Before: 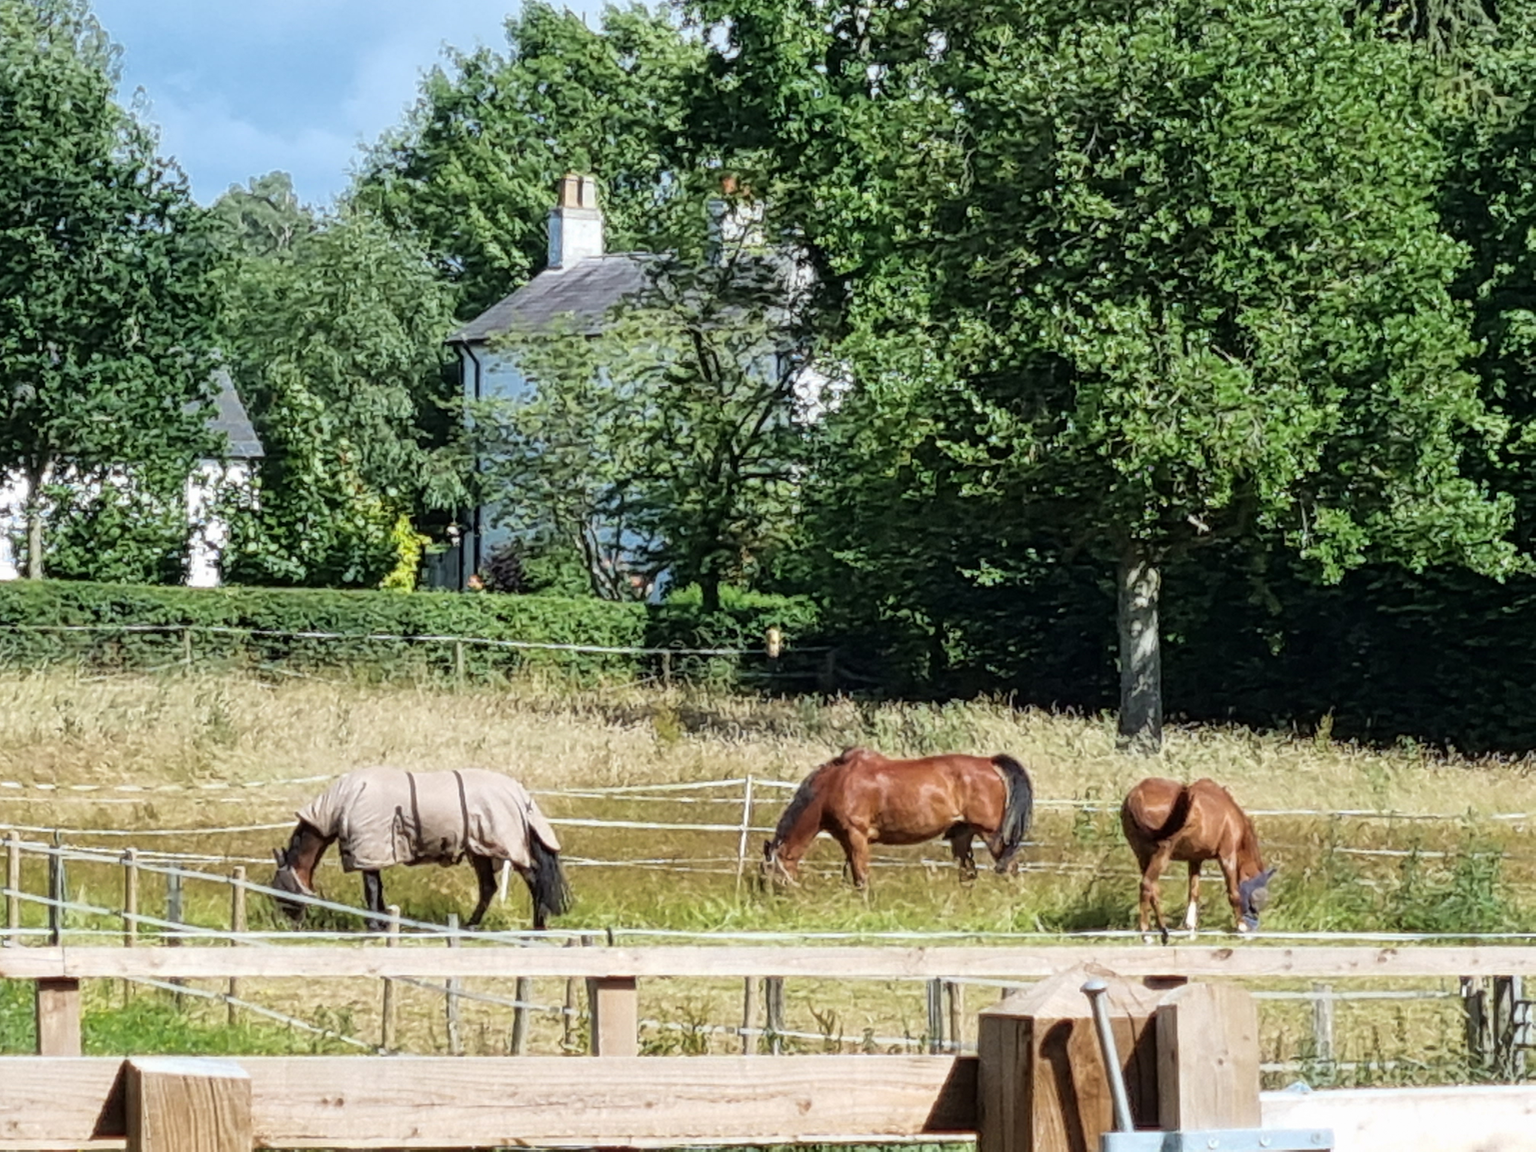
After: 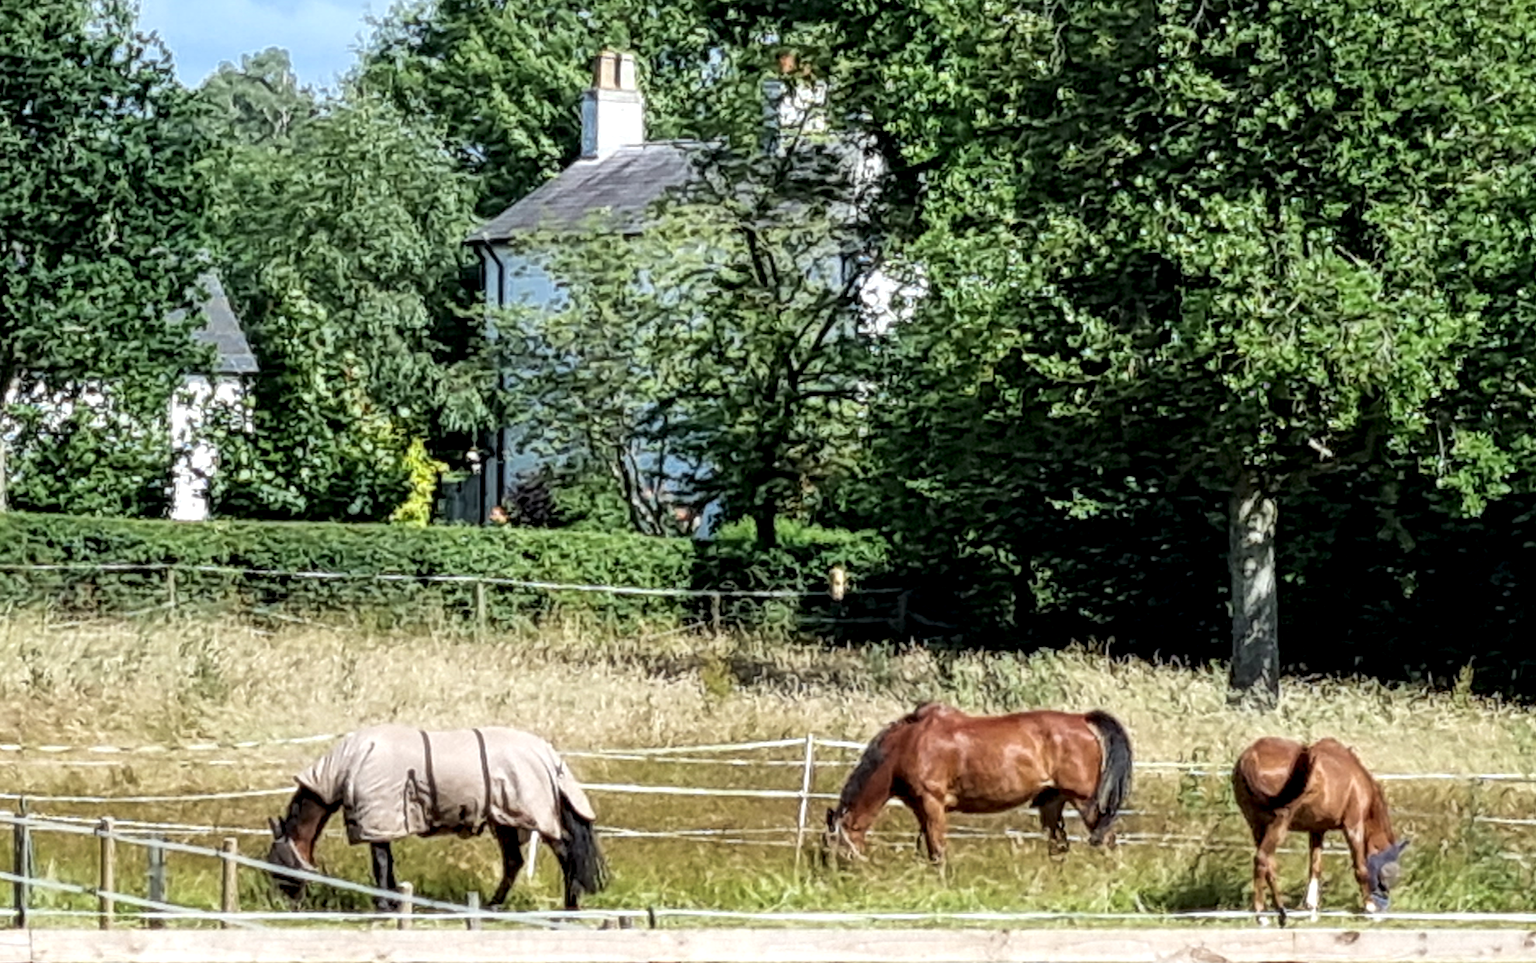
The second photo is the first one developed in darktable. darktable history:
crop and rotate: left 2.425%, top 11.305%, right 9.6%, bottom 15.08%
local contrast: highlights 123%, shadows 126%, detail 140%, midtone range 0.254
